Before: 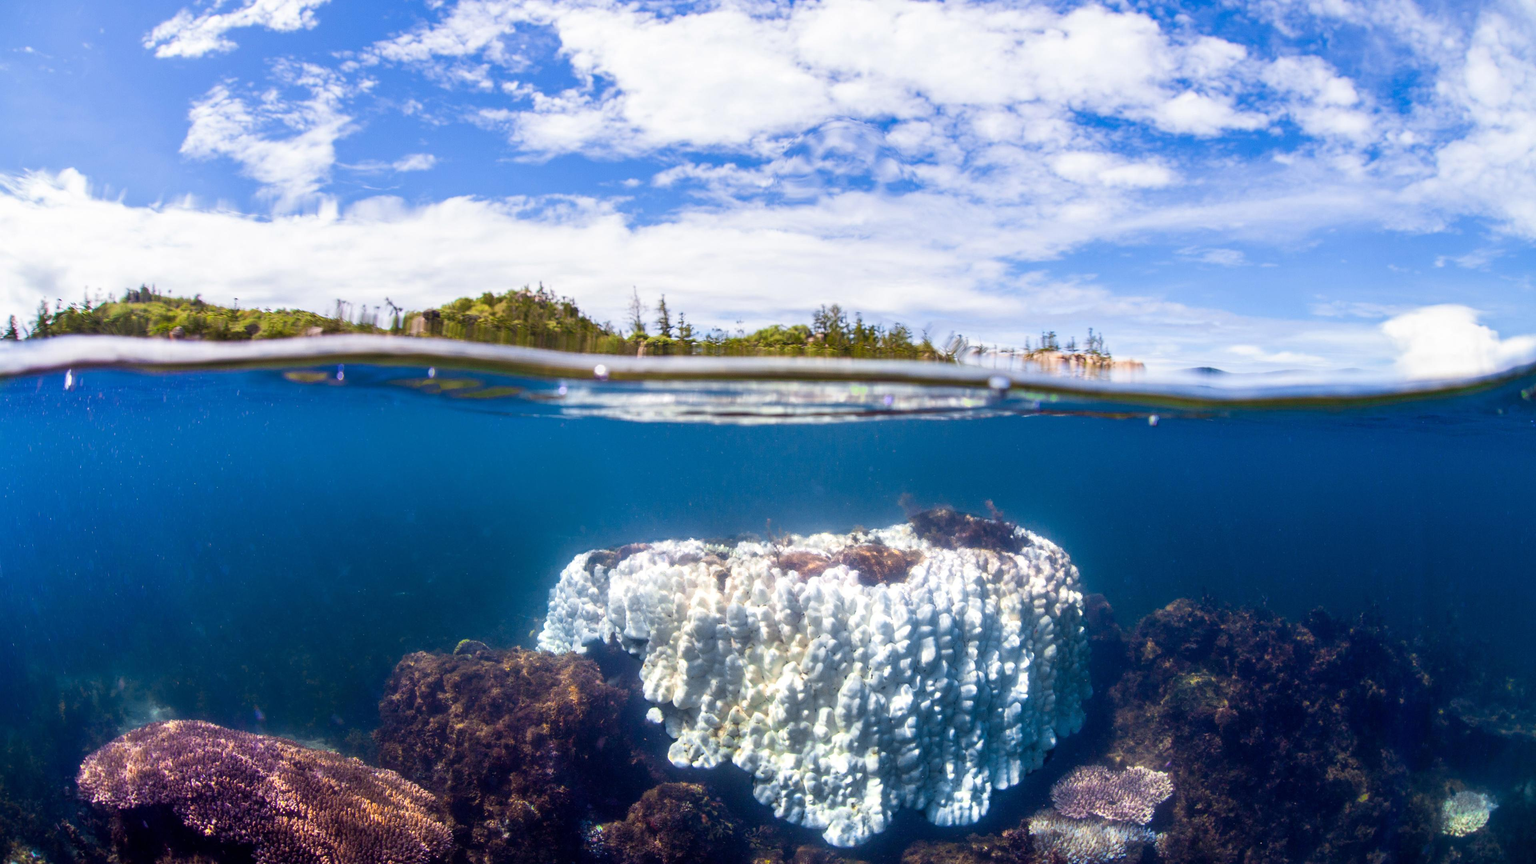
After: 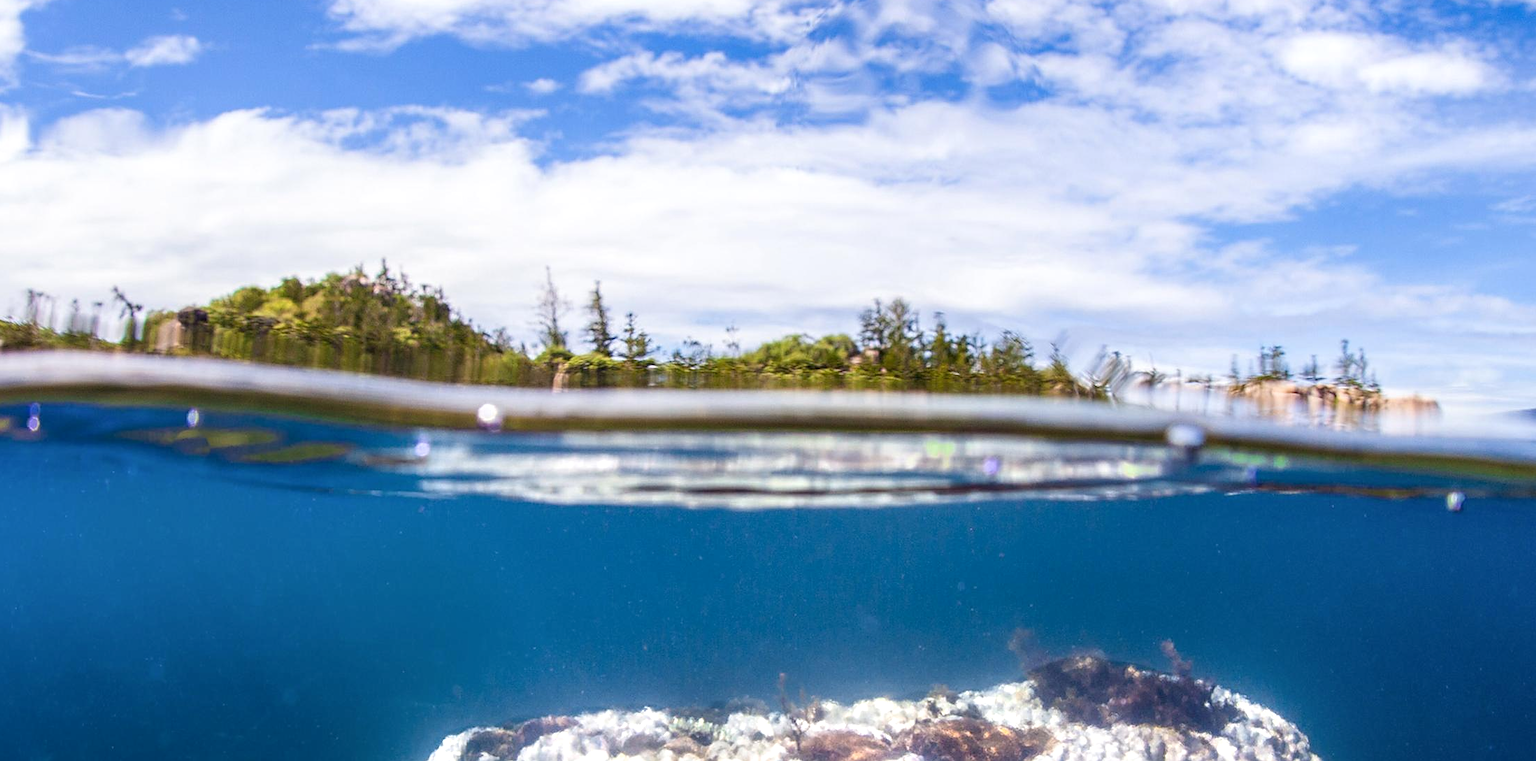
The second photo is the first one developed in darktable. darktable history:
crop: left 20.932%, top 15.471%, right 21.848%, bottom 34.081%
sharpen: radius 1.864, amount 0.398, threshold 1.271
shadows and highlights: radius 93.07, shadows -14.46, white point adjustment 0.23, highlights 31.48, compress 48.23%, highlights color adjustment 52.79%, soften with gaussian
local contrast: on, module defaults
